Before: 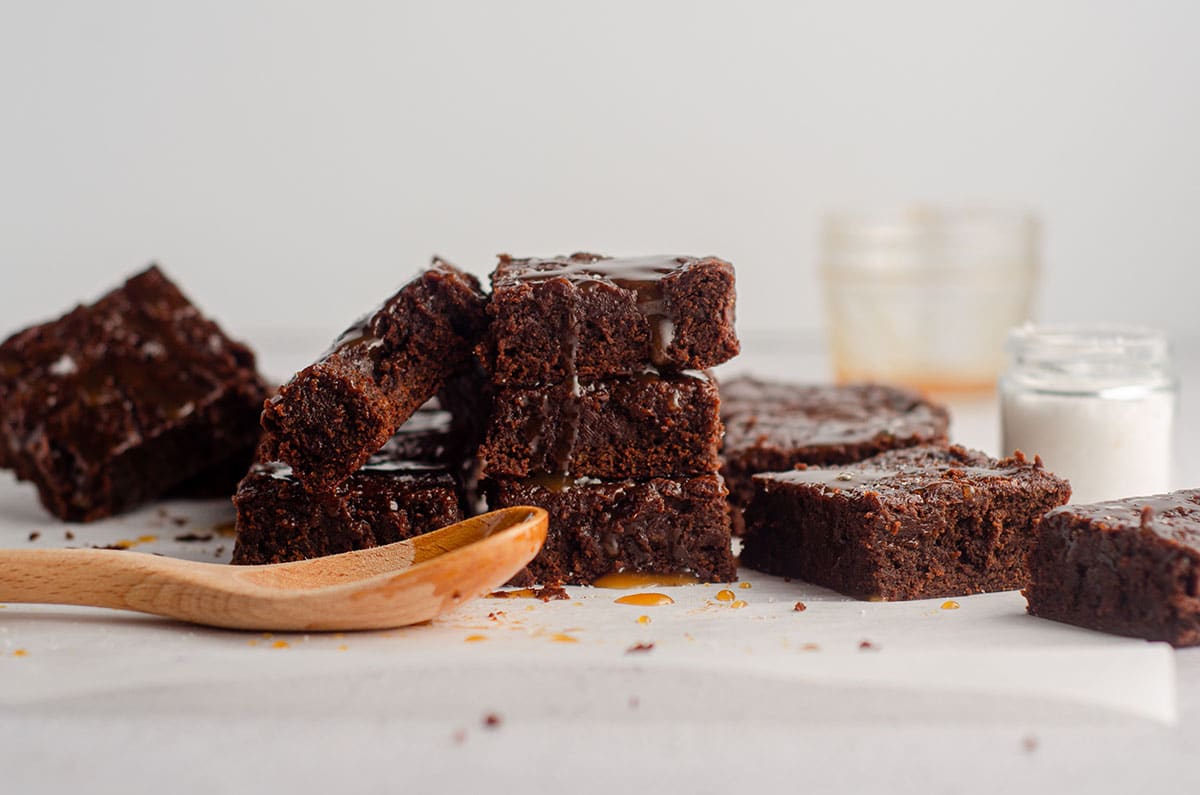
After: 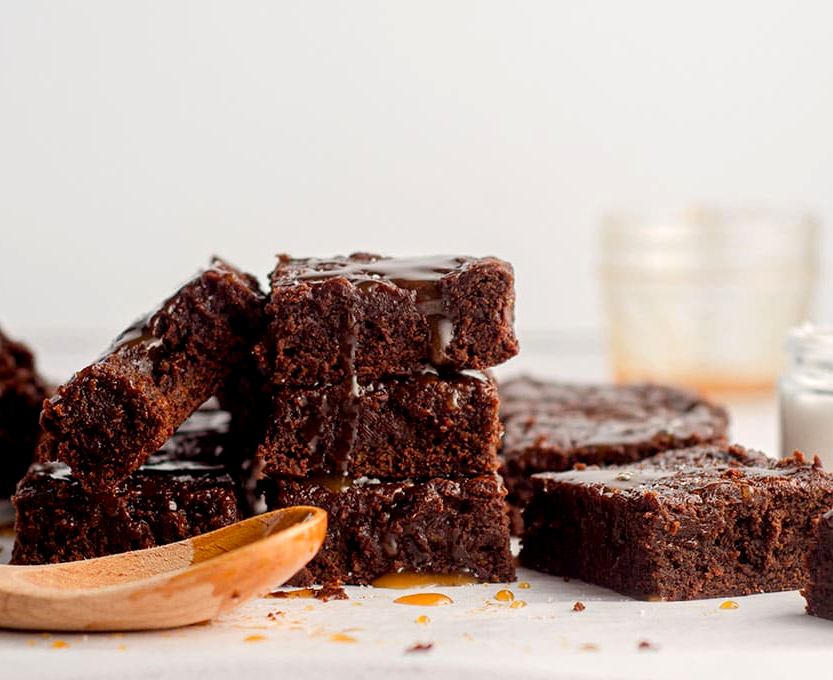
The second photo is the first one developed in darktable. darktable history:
crop: left 18.461%, right 12.065%, bottom 14.432%
exposure: black level correction 0.005, exposure 0.283 EV, compensate exposure bias true, compensate highlight preservation false
